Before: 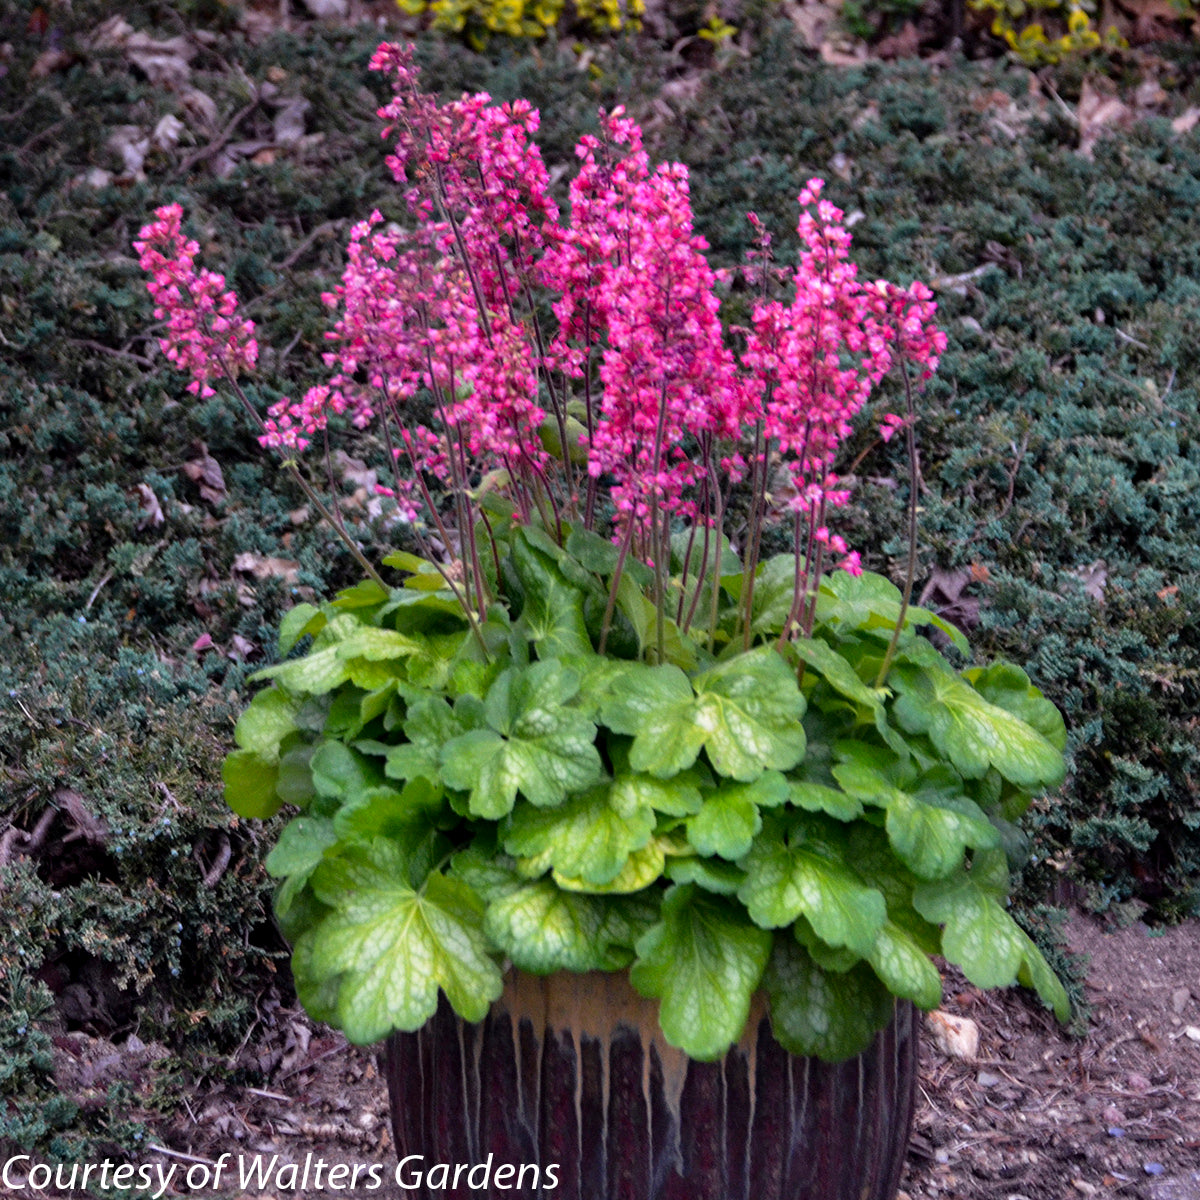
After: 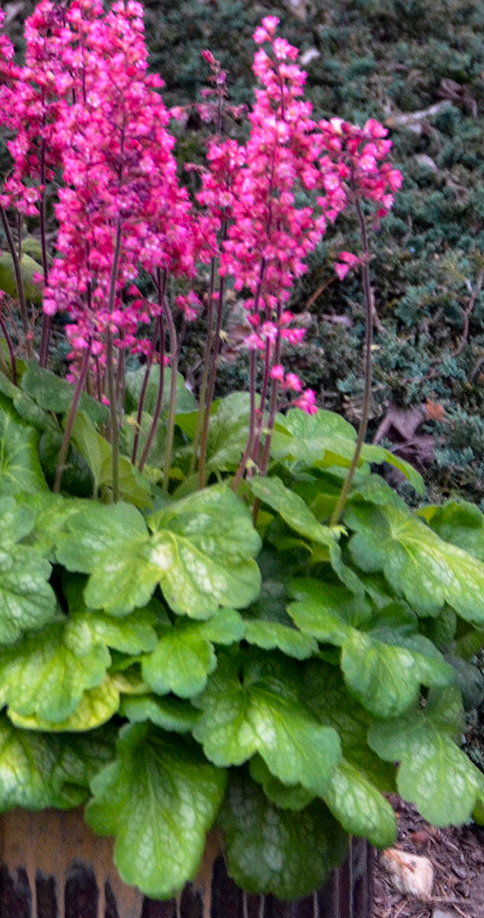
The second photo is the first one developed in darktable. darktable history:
crop: left 45.497%, top 13.525%, right 14.099%, bottom 9.945%
